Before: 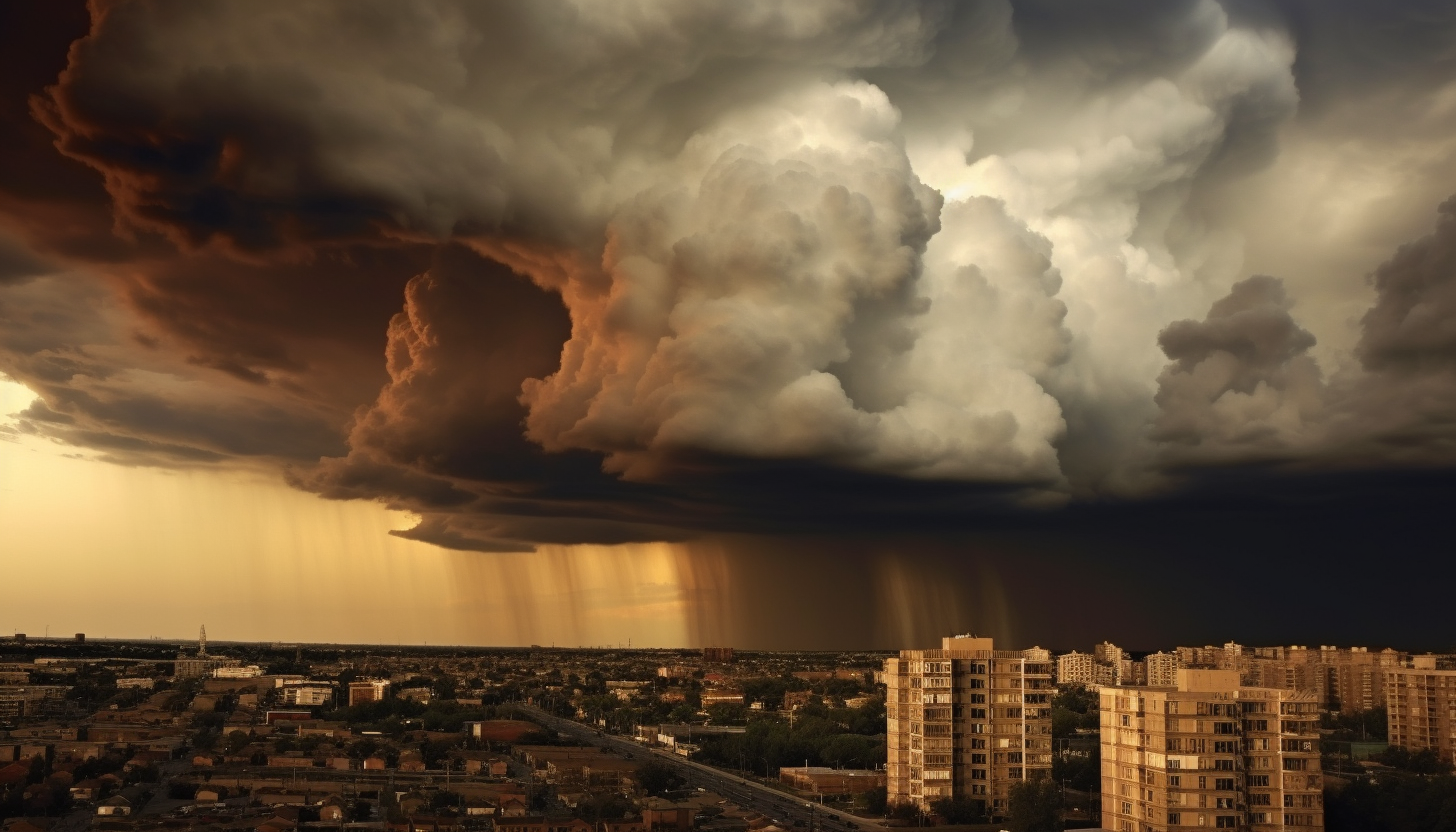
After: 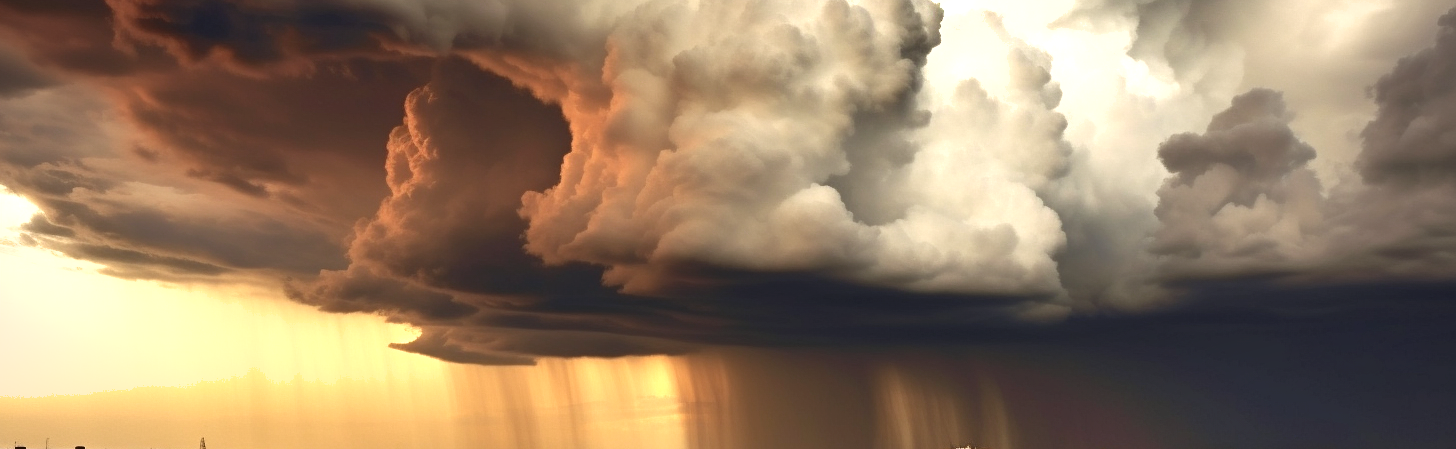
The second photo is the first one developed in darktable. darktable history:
crop and rotate: top 22.595%, bottom 23.386%
shadows and highlights: soften with gaussian
exposure: black level correction 0, exposure 1 EV, compensate highlight preservation false
color calibration: illuminant as shot in camera, x 0.358, y 0.373, temperature 4628.91 K
vignetting: fall-off radius 101.25%, width/height ratio 1.338
